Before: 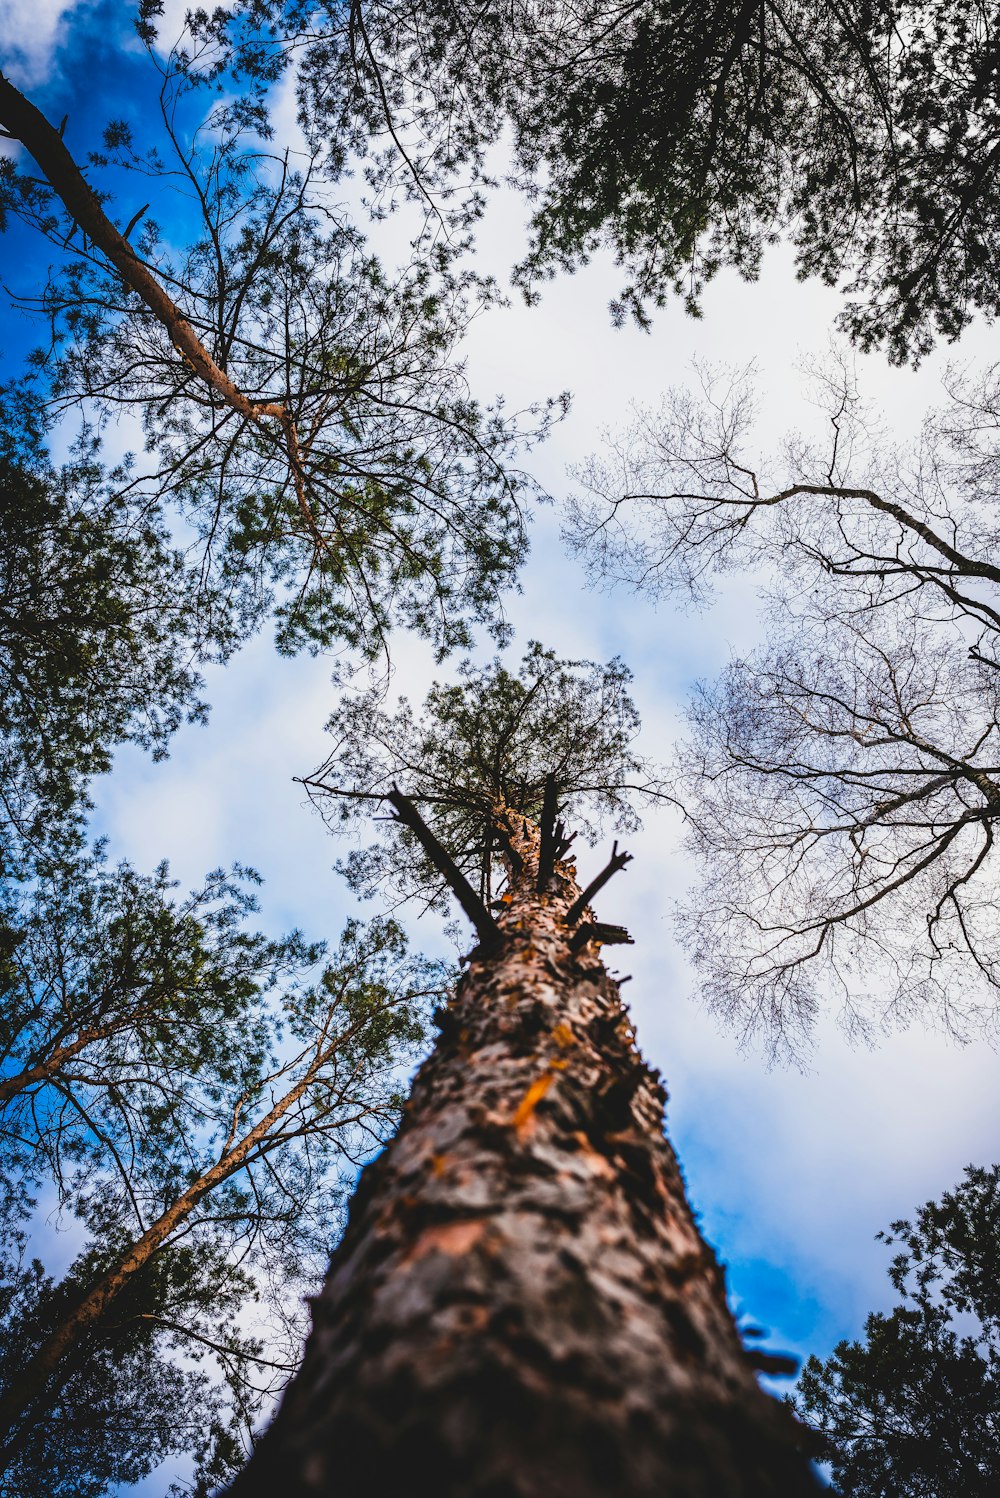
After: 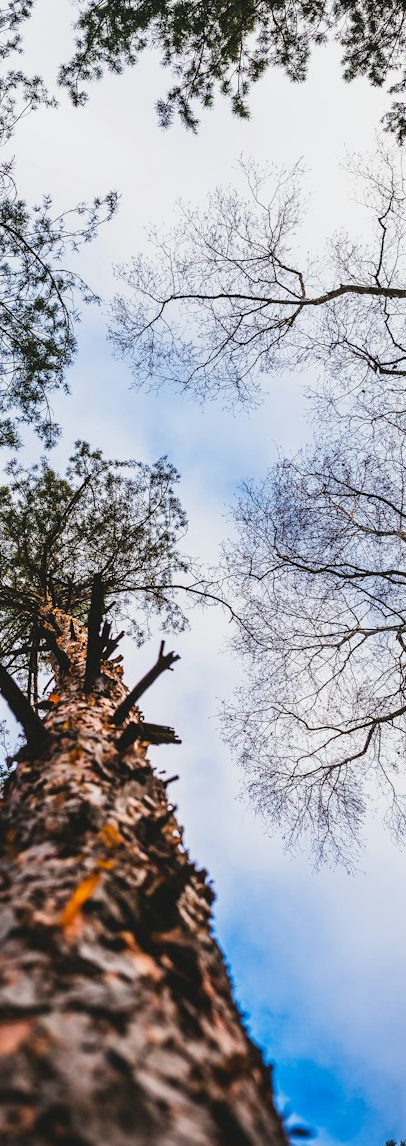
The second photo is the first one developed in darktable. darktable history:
crop: left 45.393%, top 13.353%, right 14.001%, bottom 10.124%
